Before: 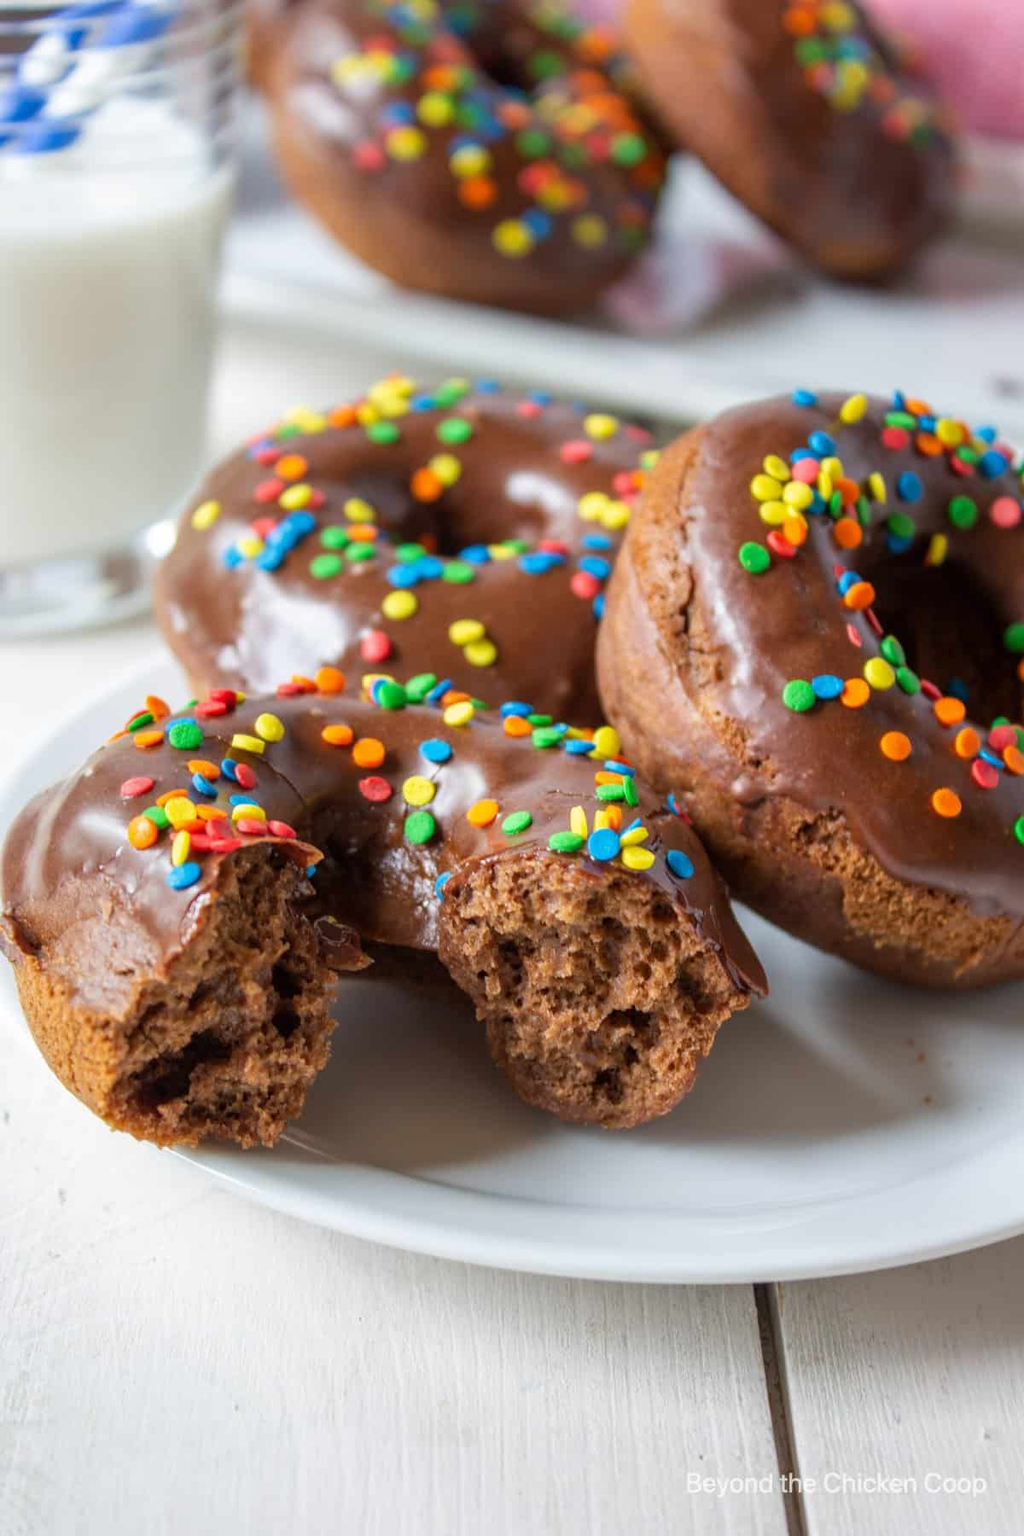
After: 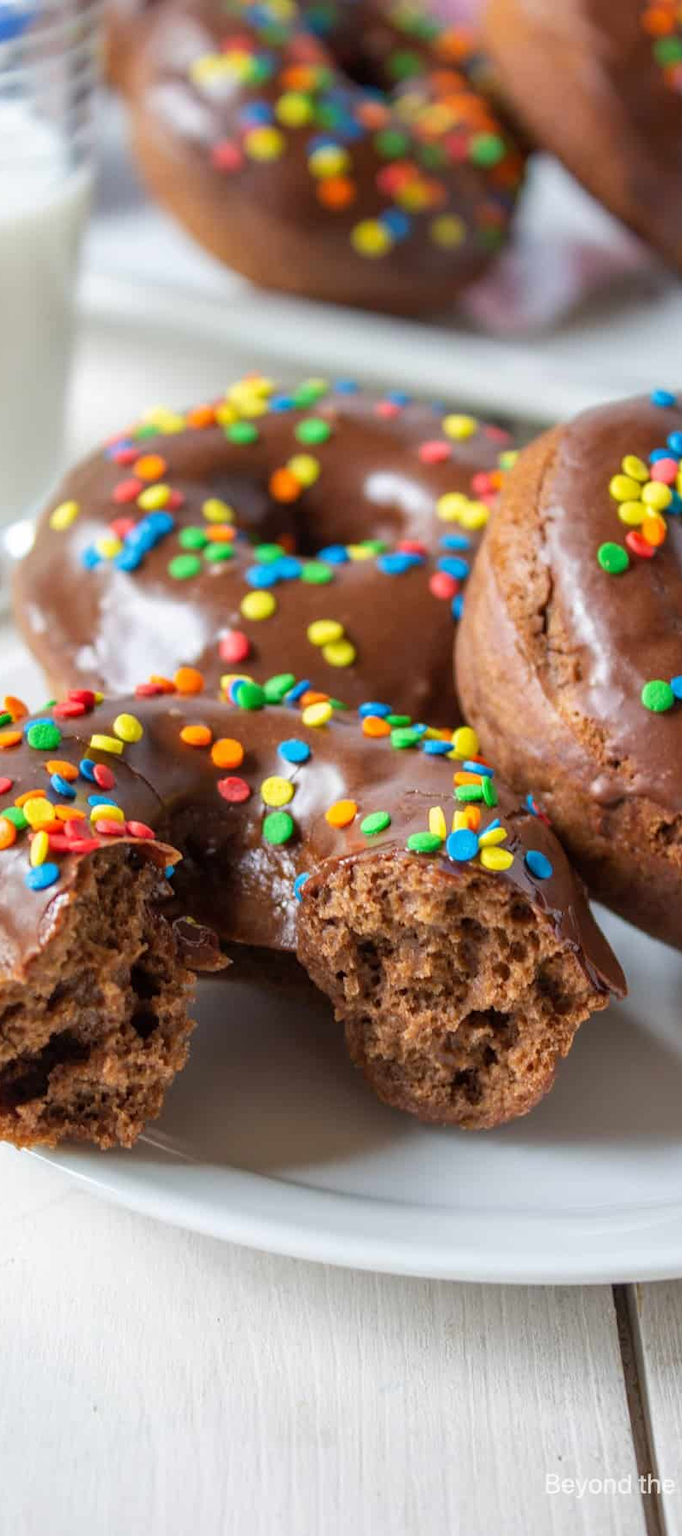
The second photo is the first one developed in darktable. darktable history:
crop and rotate: left 13.855%, right 19.52%
